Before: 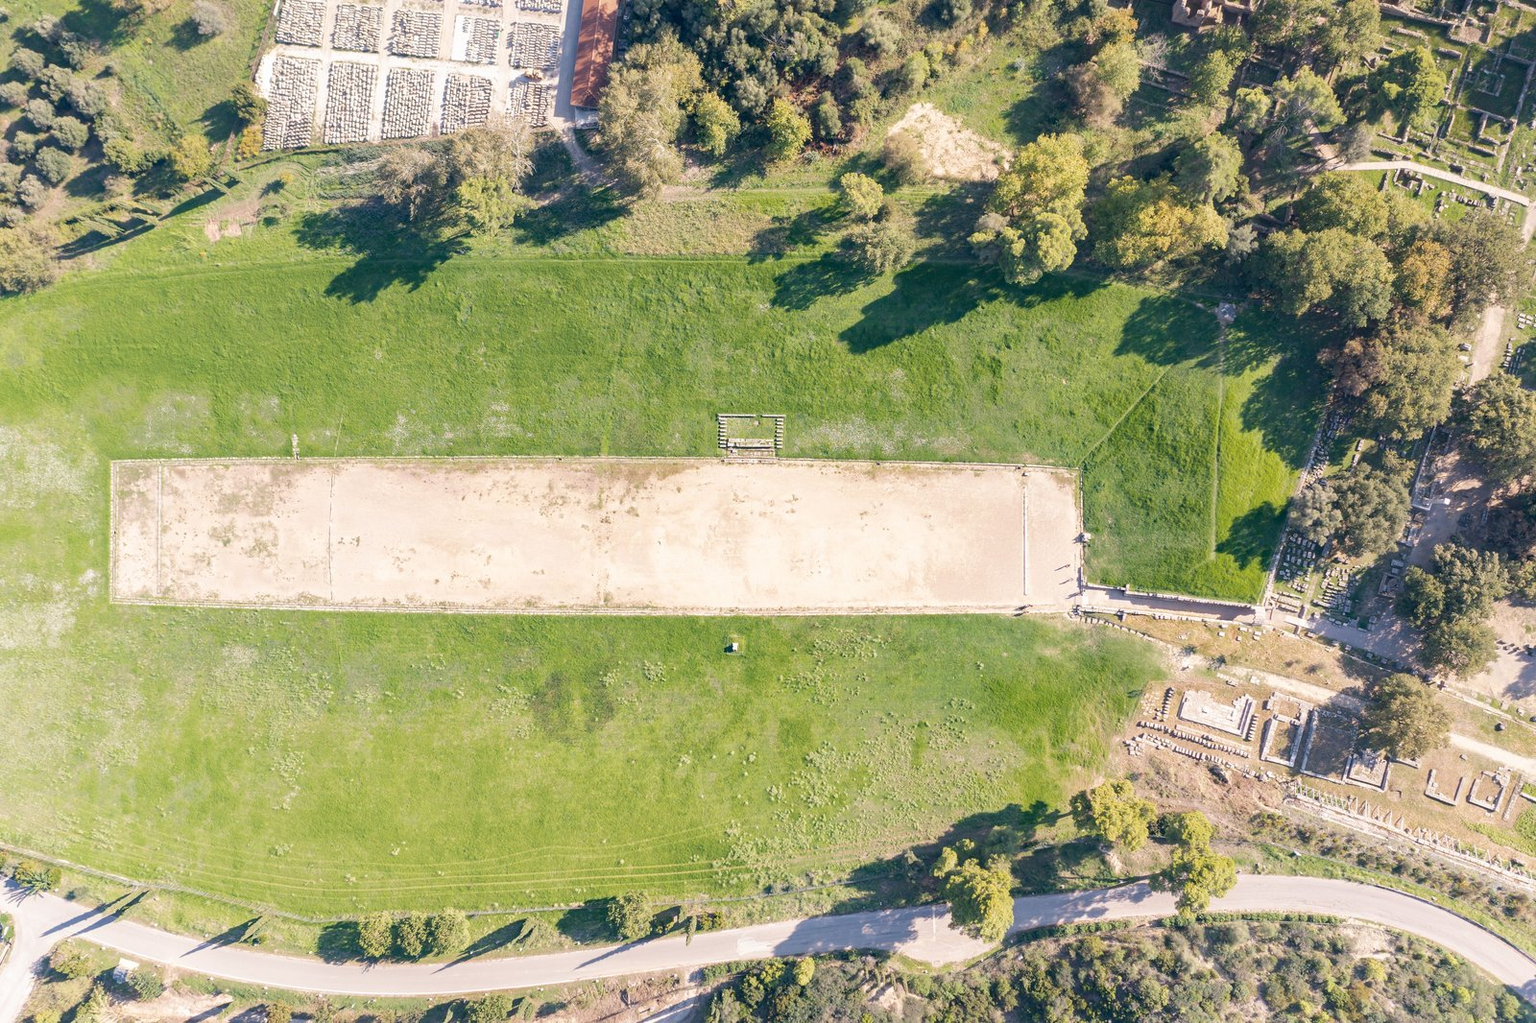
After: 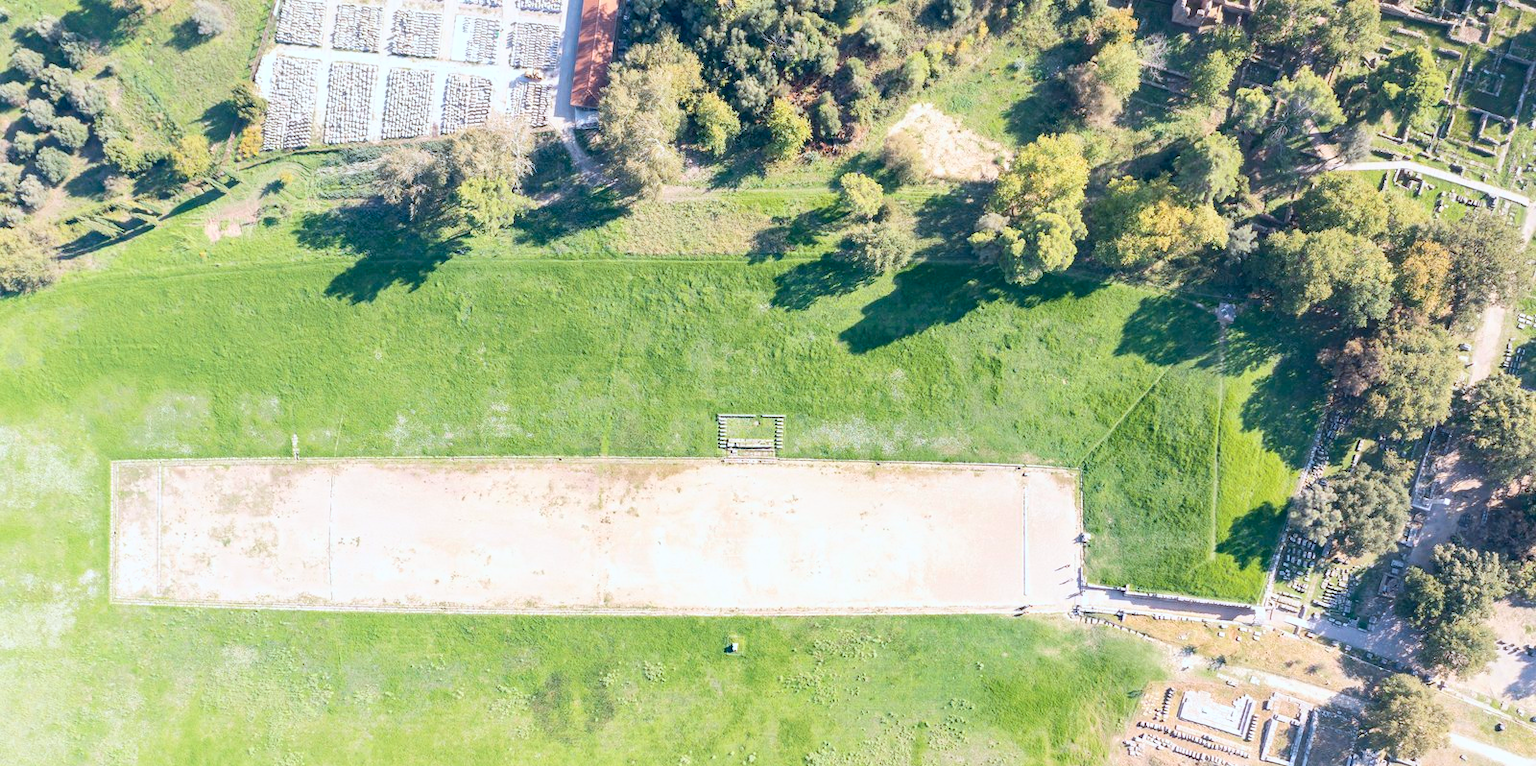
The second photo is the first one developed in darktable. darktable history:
color correction: highlights a* -4.18, highlights b* -10.81
crop: bottom 24.967%
contrast brightness saturation: contrast 0.2, brightness 0.16, saturation 0.22
